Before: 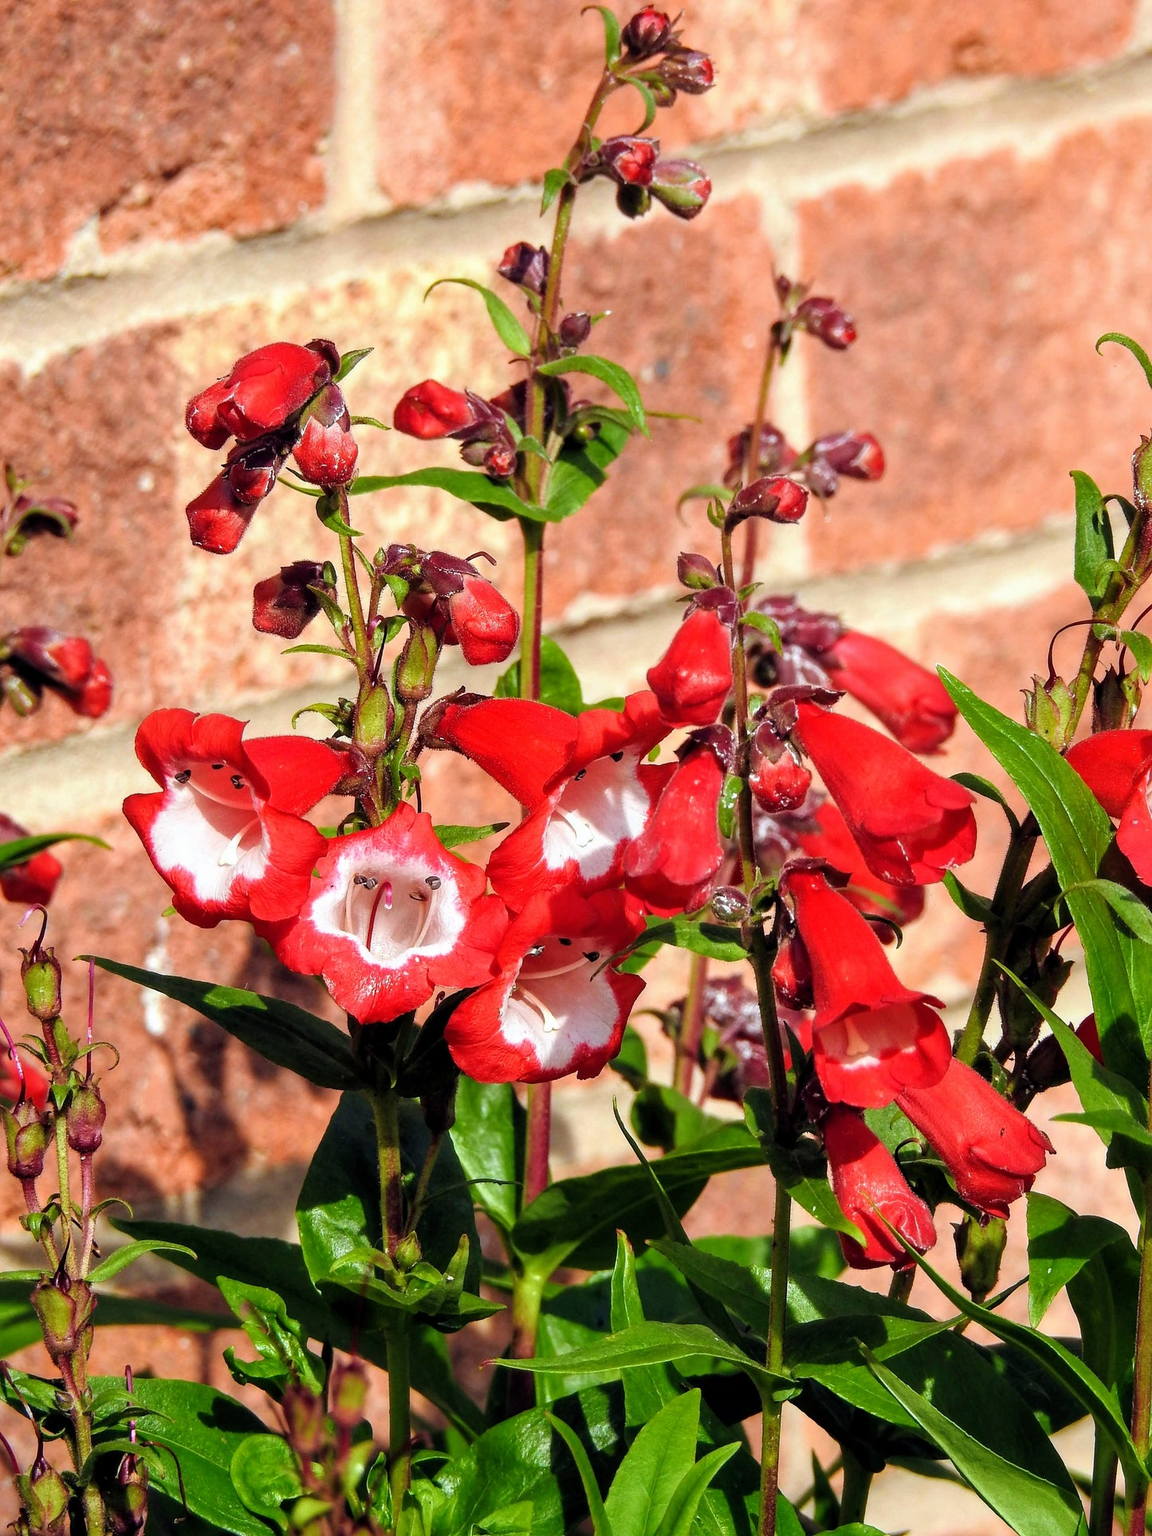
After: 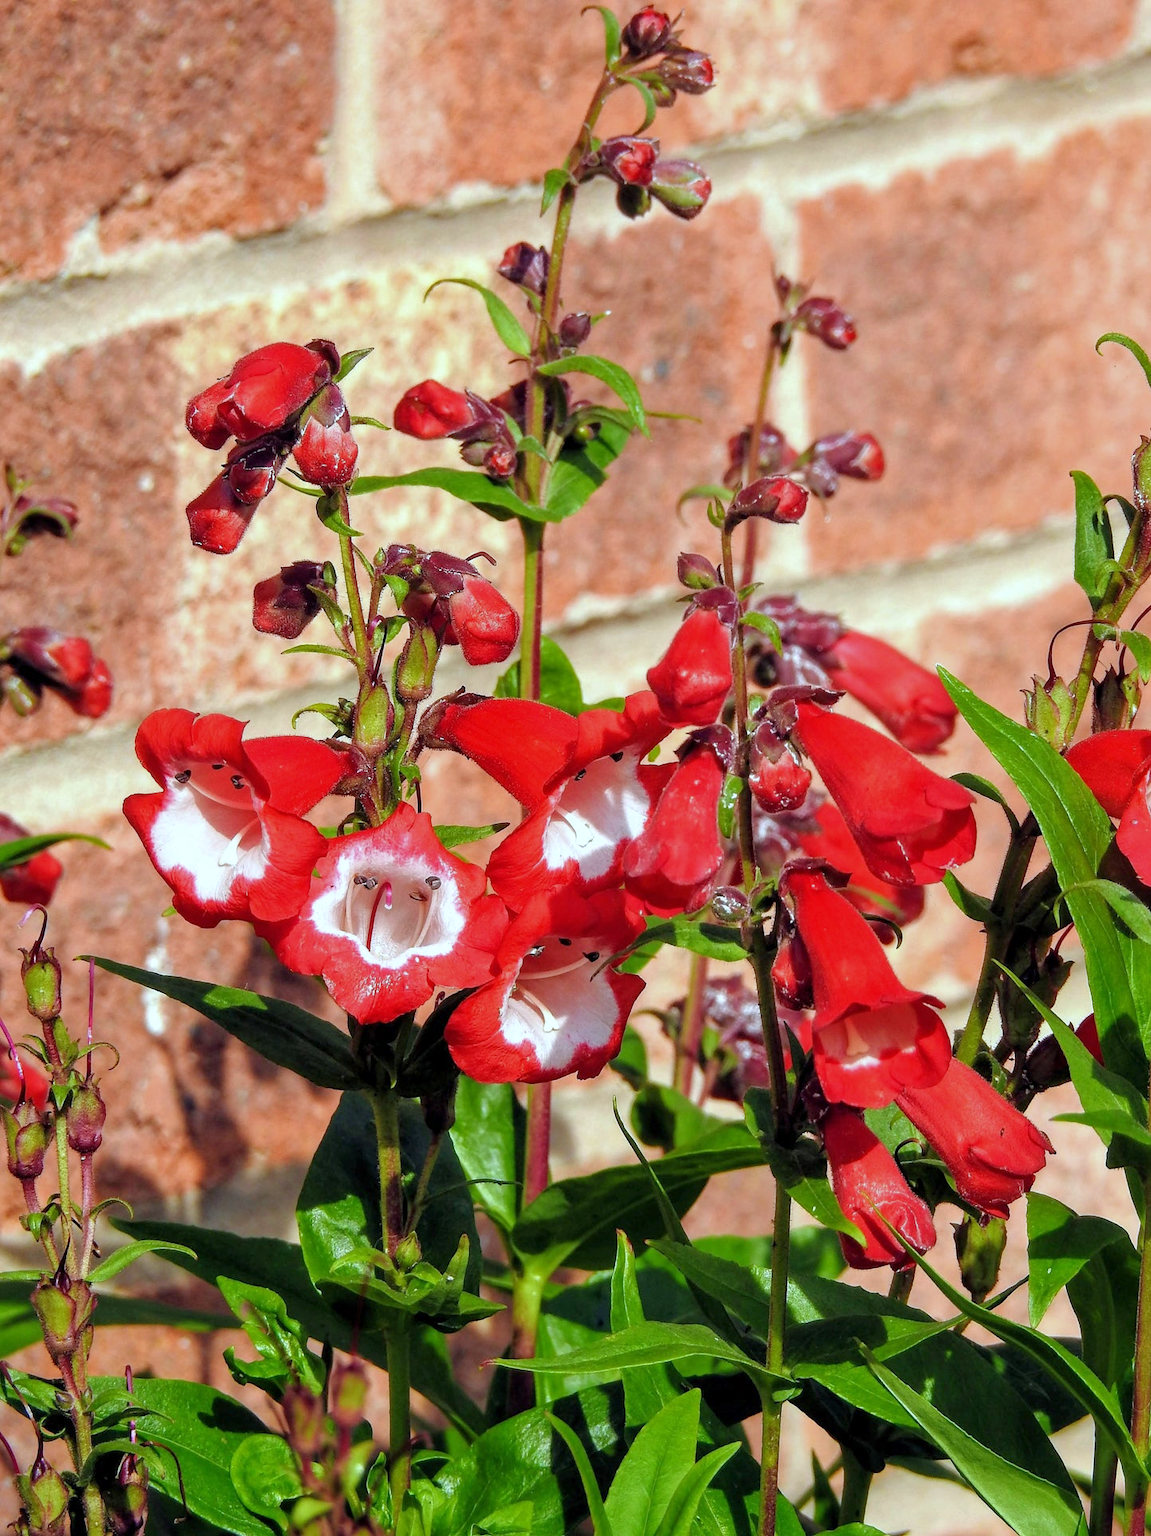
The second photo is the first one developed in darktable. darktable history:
tone equalizer: -8 EV 0.25 EV, -7 EV 0.417 EV, -6 EV 0.417 EV, -5 EV 0.25 EV, -3 EV -0.25 EV, -2 EV -0.417 EV, -1 EV -0.417 EV, +0 EV -0.25 EV, edges refinement/feathering 500, mask exposure compensation -1.57 EV, preserve details guided filter
white balance: red 0.925, blue 1.046
exposure: exposure 0.367 EV, compensate highlight preservation false
